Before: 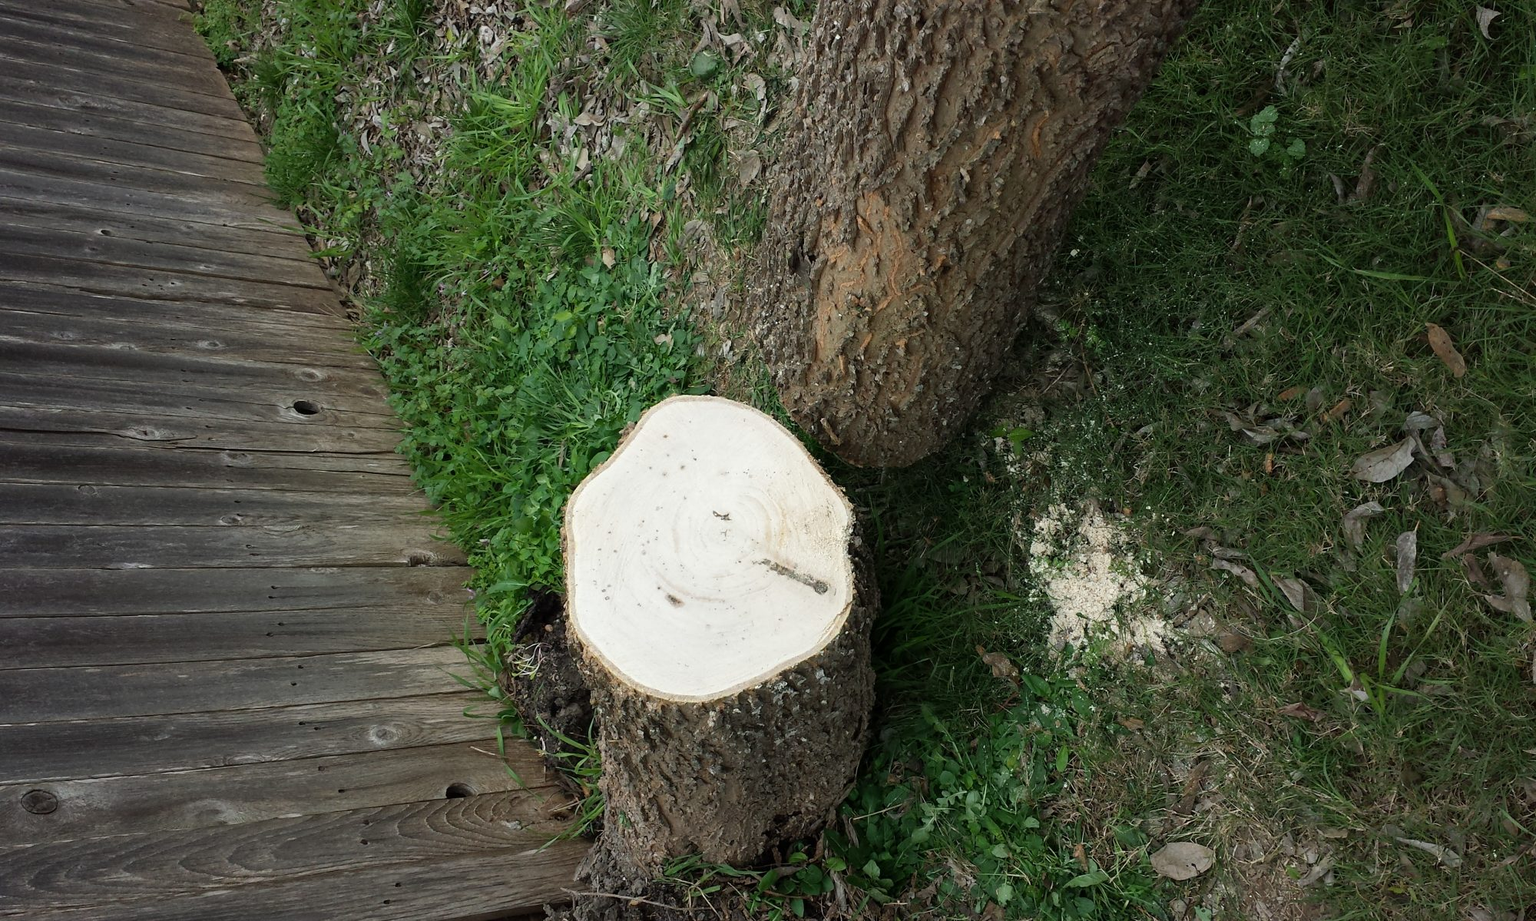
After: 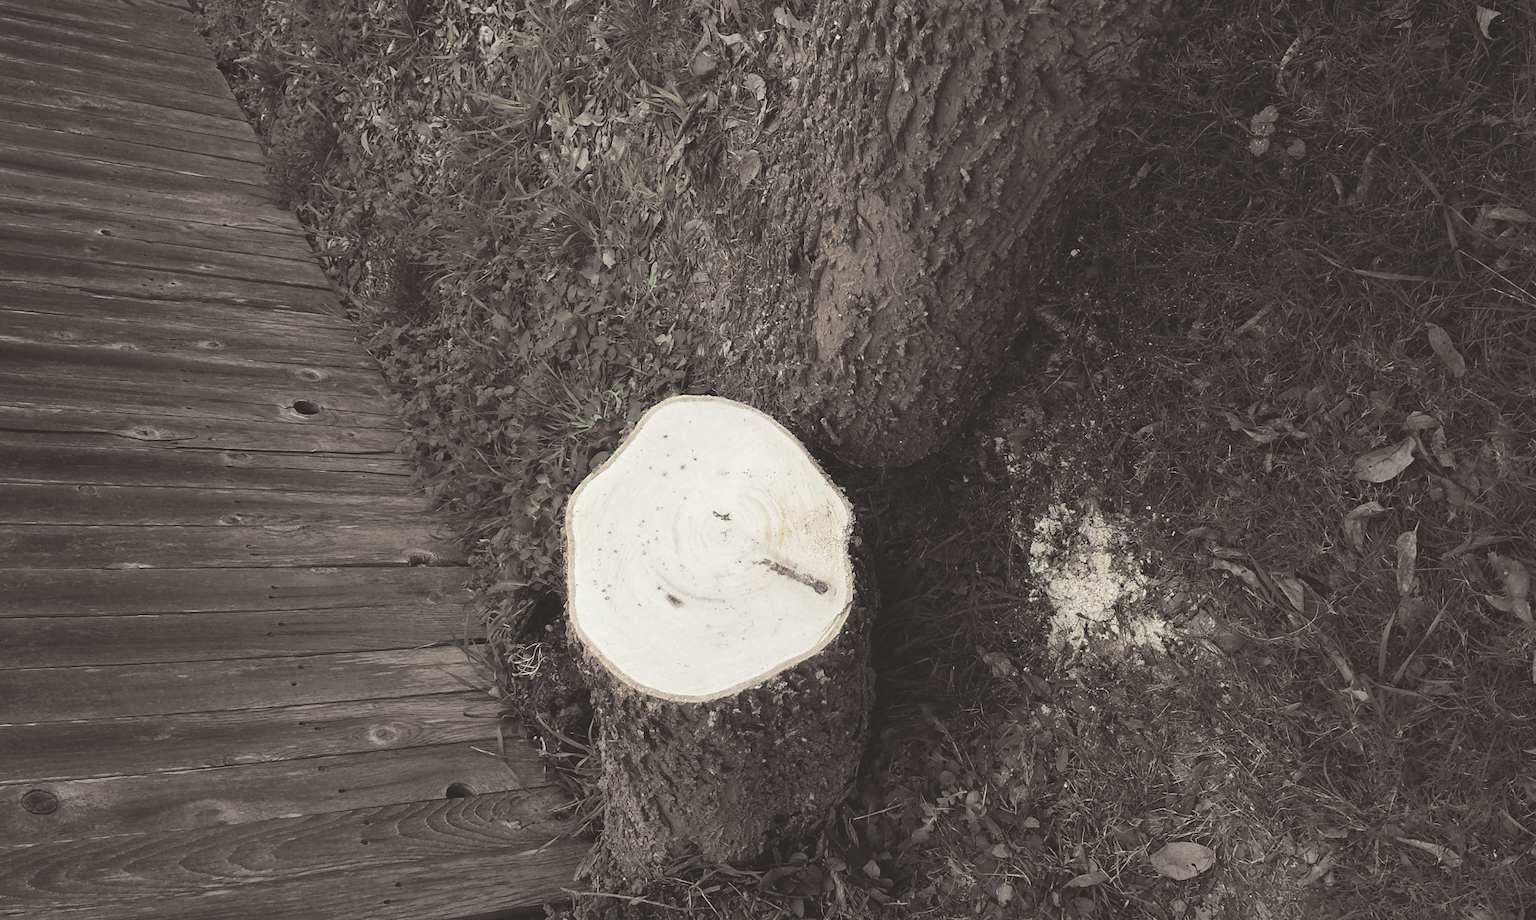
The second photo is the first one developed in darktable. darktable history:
exposure: black level correction -0.023, exposure -0.039 EV, compensate highlight preservation false
split-toning: shadows › hue 26°, shadows › saturation 0.09, highlights › hue 40°, highlights › saturation 0.18, balance -63, compress 0%
